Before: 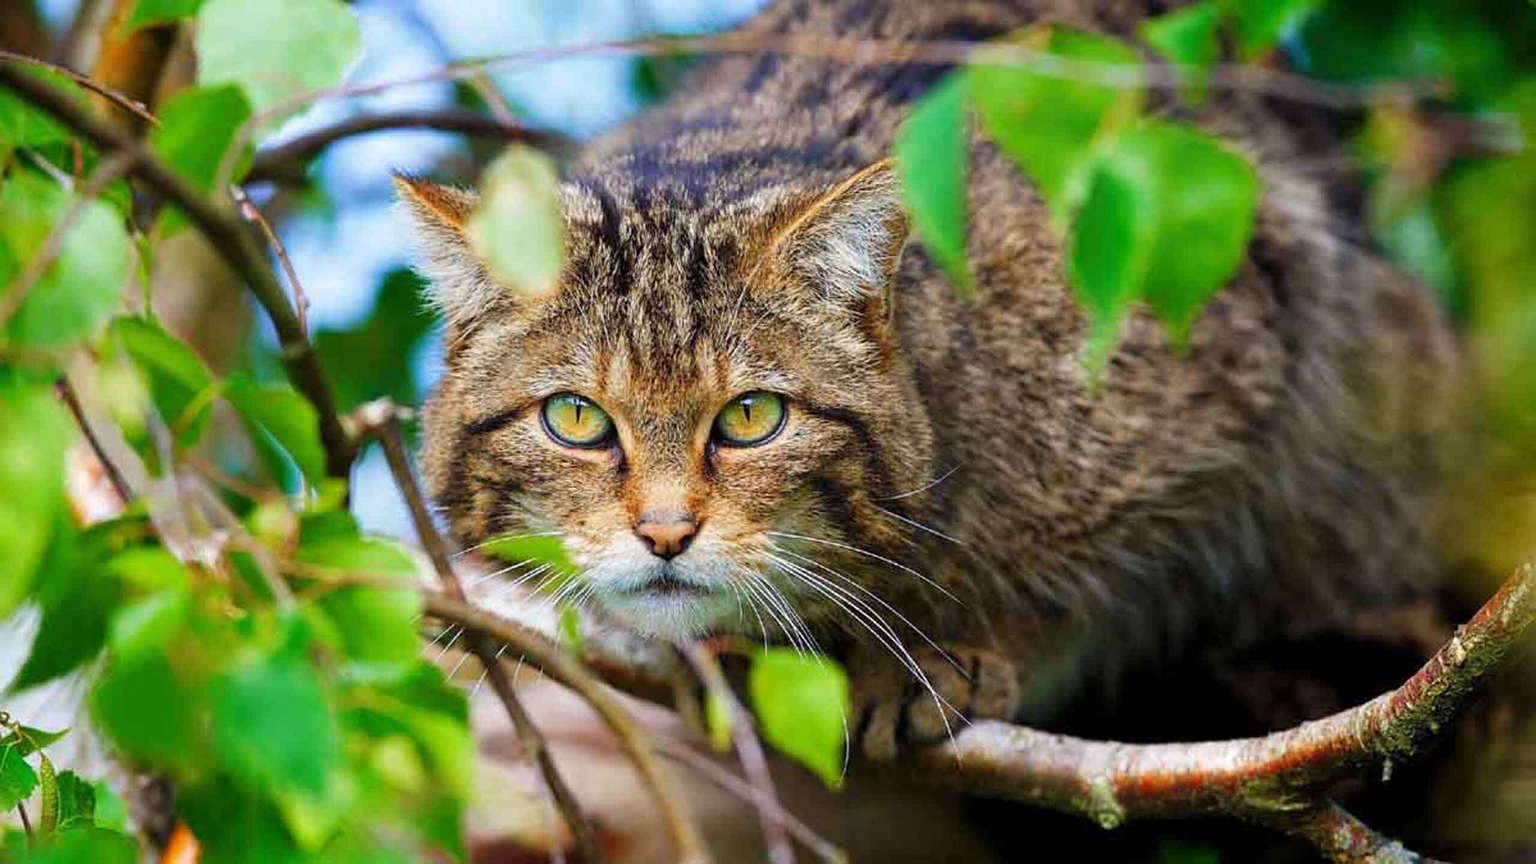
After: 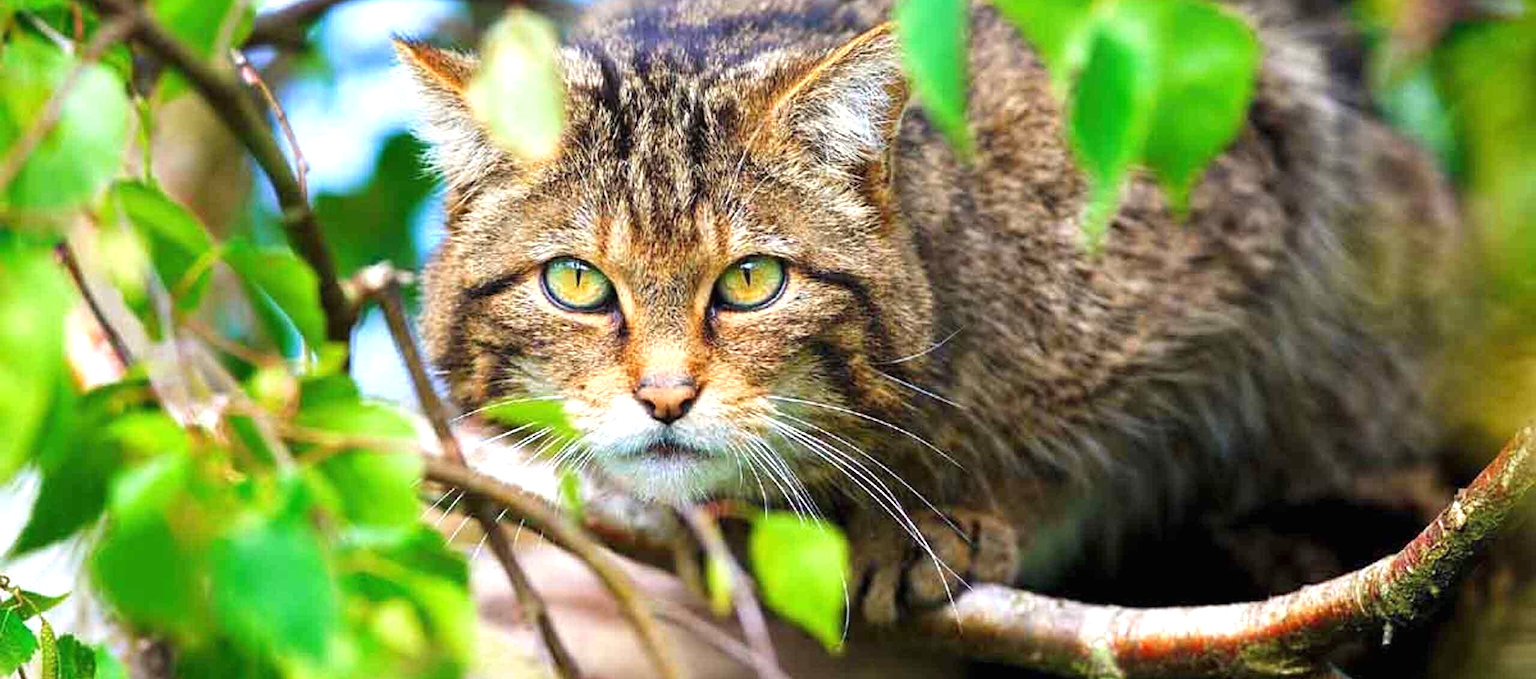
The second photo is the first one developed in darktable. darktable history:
crop and rotate: top 15.774%, bottom 5.506%
exposure: black level correction 0, exposure 0.68 EV, compensate exposure bias true, compensate highlight preservation false
